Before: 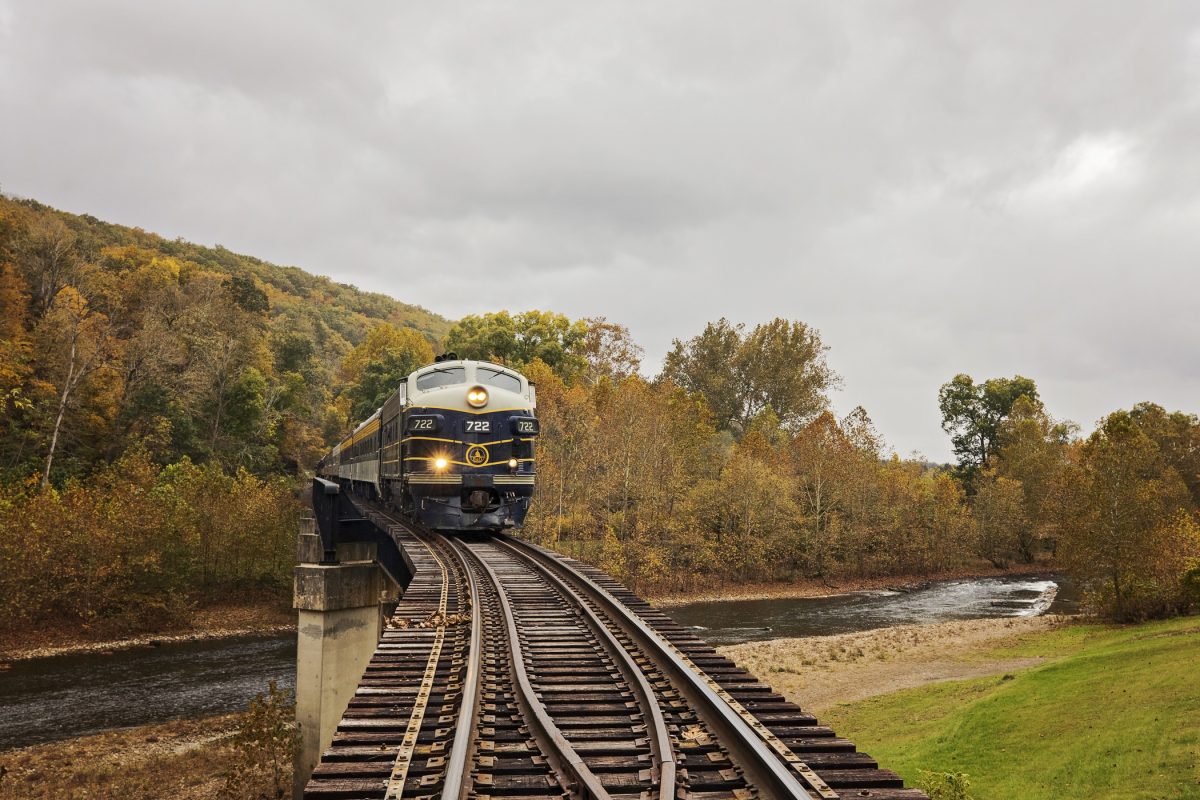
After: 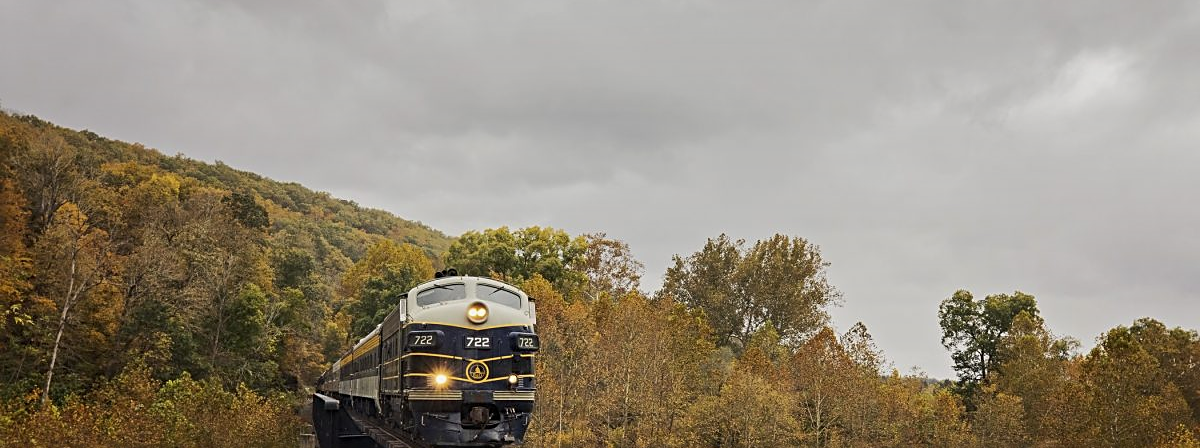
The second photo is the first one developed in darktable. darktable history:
sharpen: on, module defaults
crop and rotate: top 10.605%, bottom 33.274%
graduated density: on, module defaults
